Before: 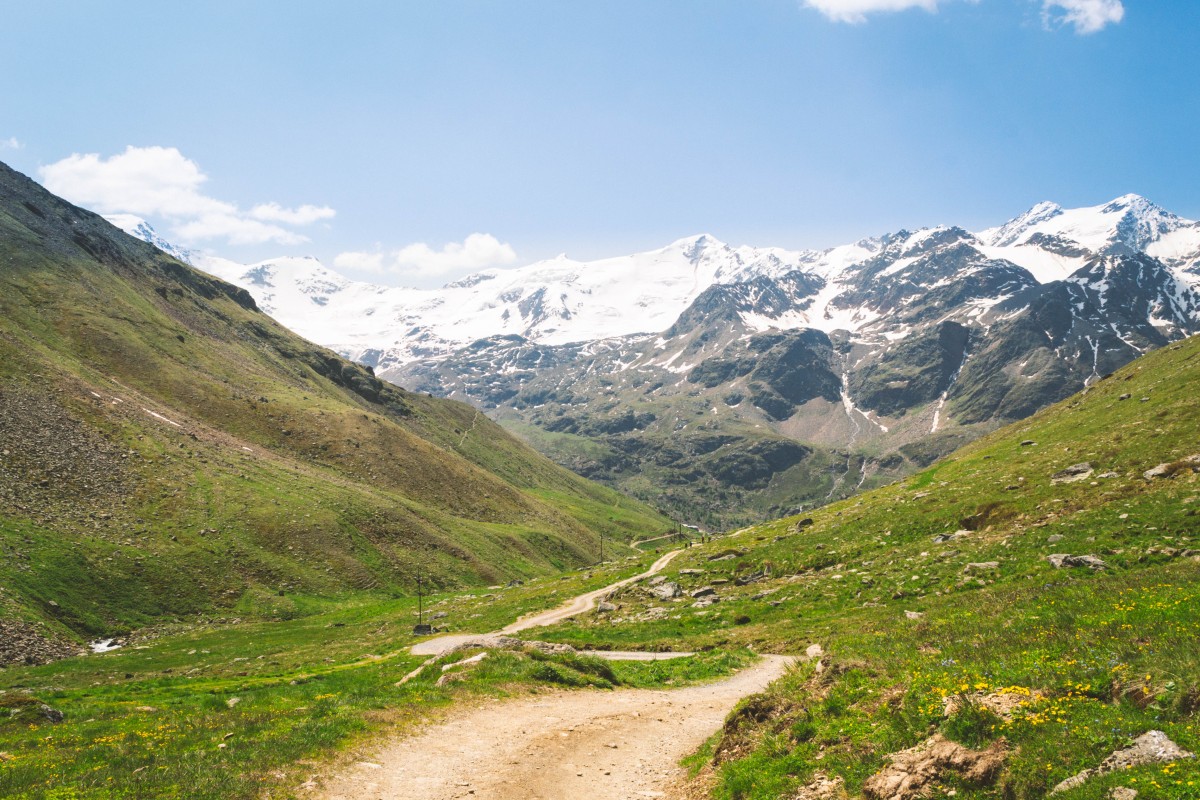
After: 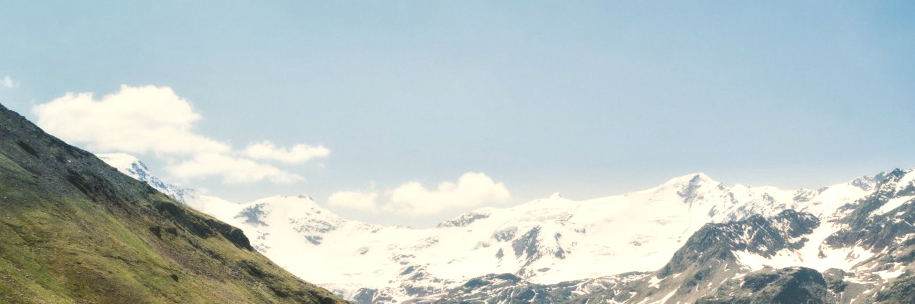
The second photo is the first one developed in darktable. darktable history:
white balance: red 1.029, blue 0.92
crop: left 0.579%, top 7.627%, right 23.167%, bottom 54.275%
contrast equalizer: y [[0.514, 0.573, 0.581, 0.508, 0.5, 0.5], [0.5 ×6], [0.5 ×6], [0 ×6], [0 ×6]]
